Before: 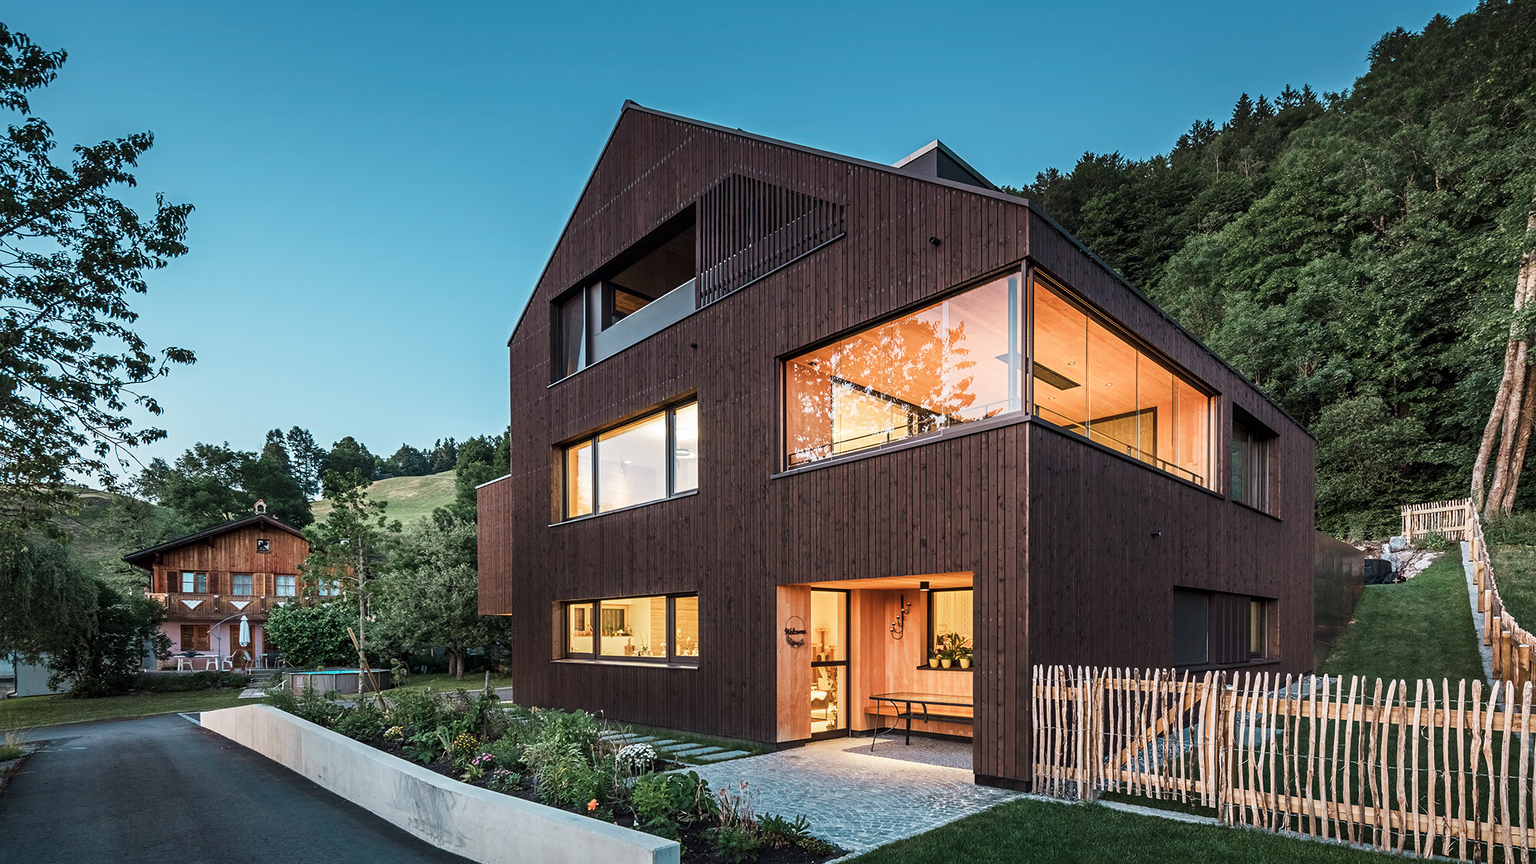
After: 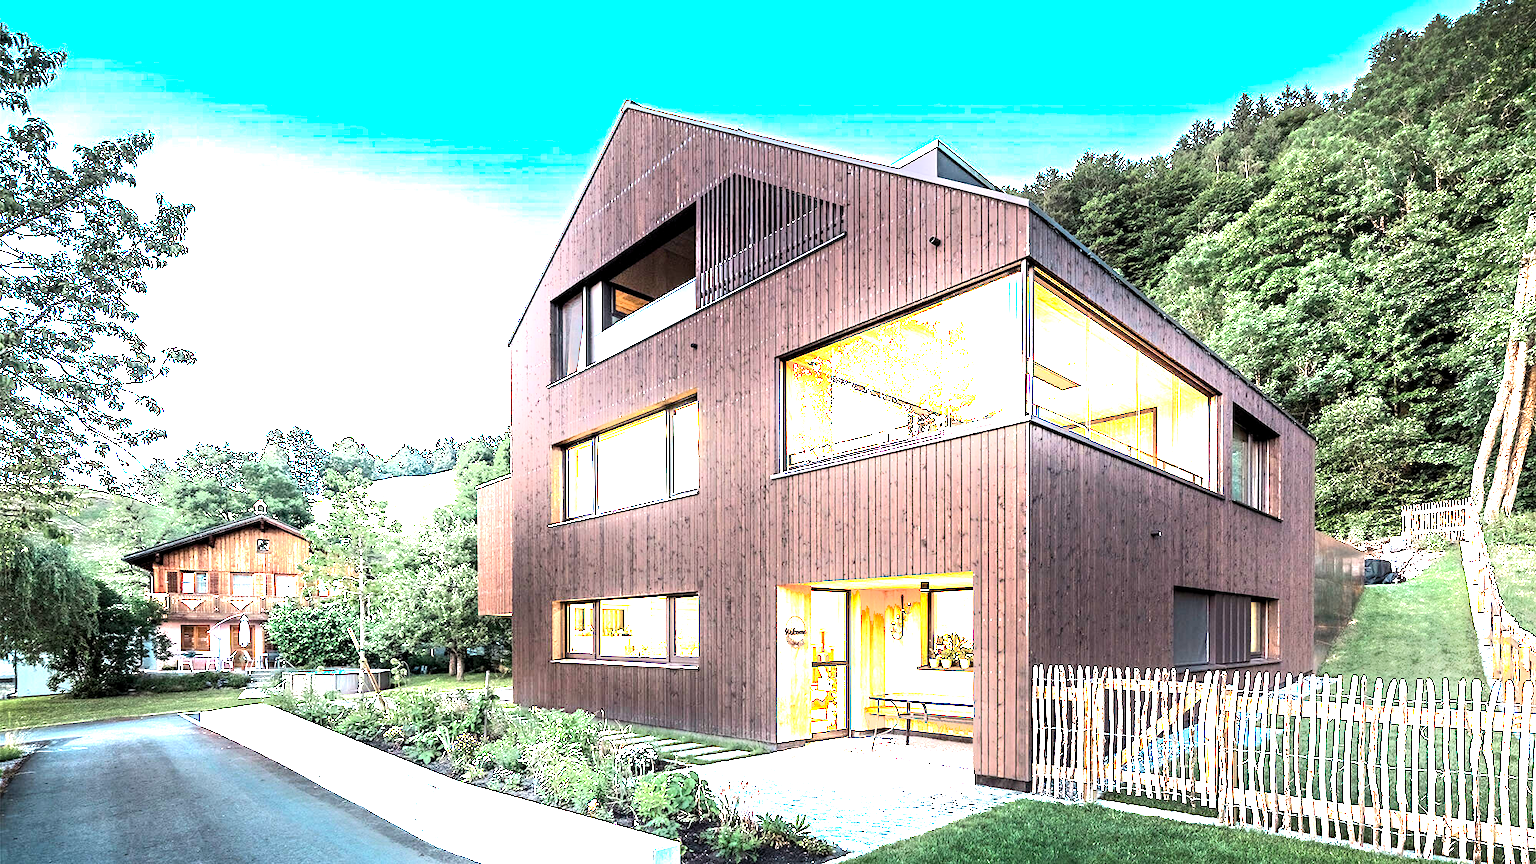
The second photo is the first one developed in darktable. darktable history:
shadows and highlights: shadows -22.28, highlights 44.3, soften with gaussian
contrast brightness saturation: contrast 0.029, brightness -0.032
levels: levels [0.012, 0.367, 0.697]
exposure: black level correction 0.001, exposure 1.652 EV, compensate highlight preservation false
